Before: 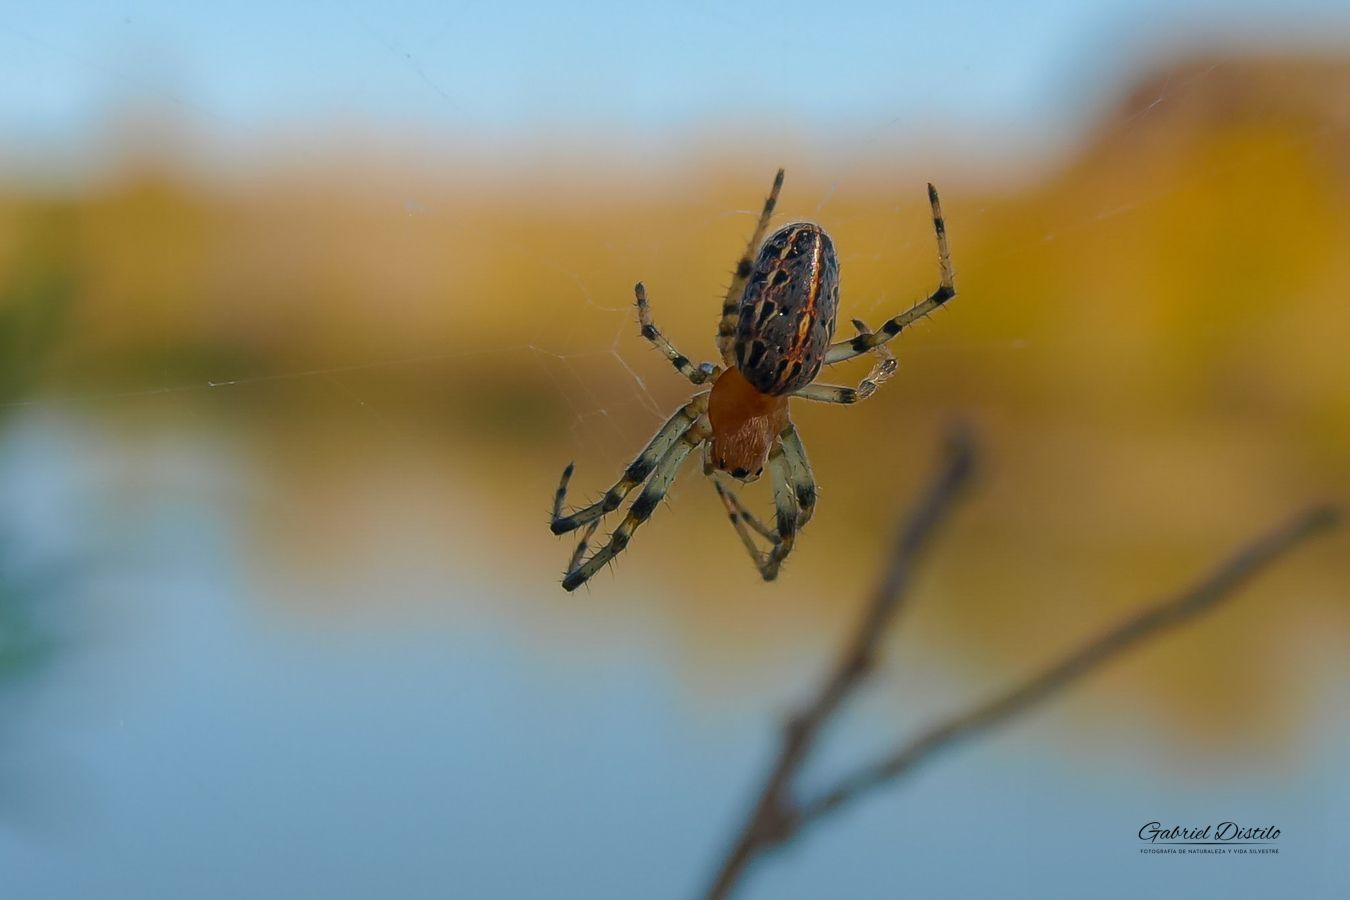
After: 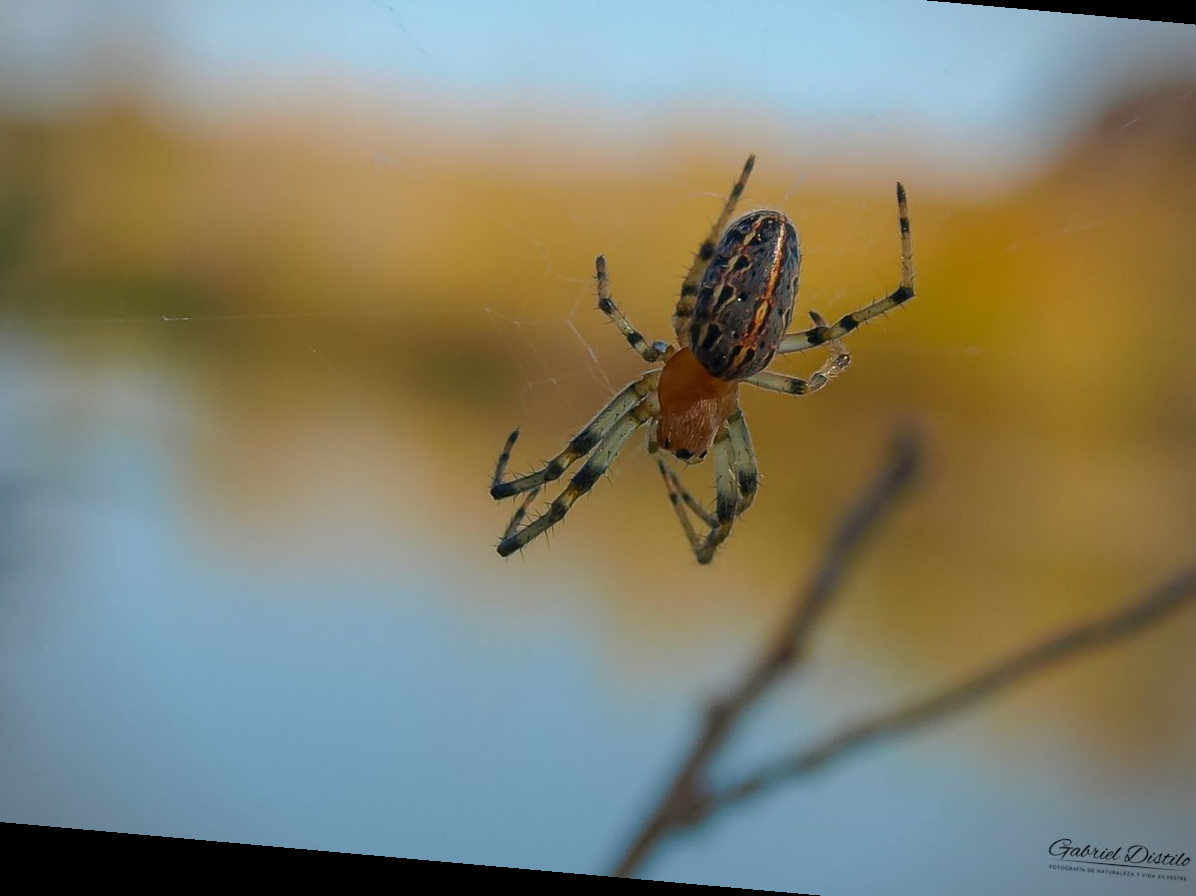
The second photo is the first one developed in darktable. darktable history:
rotate and perspective: rotation 5.12°, automatic cropping off
crop: left 6.446%, top 8.188%, right 9.538%, bottom 3.548%
vignetting: on, module defaults
